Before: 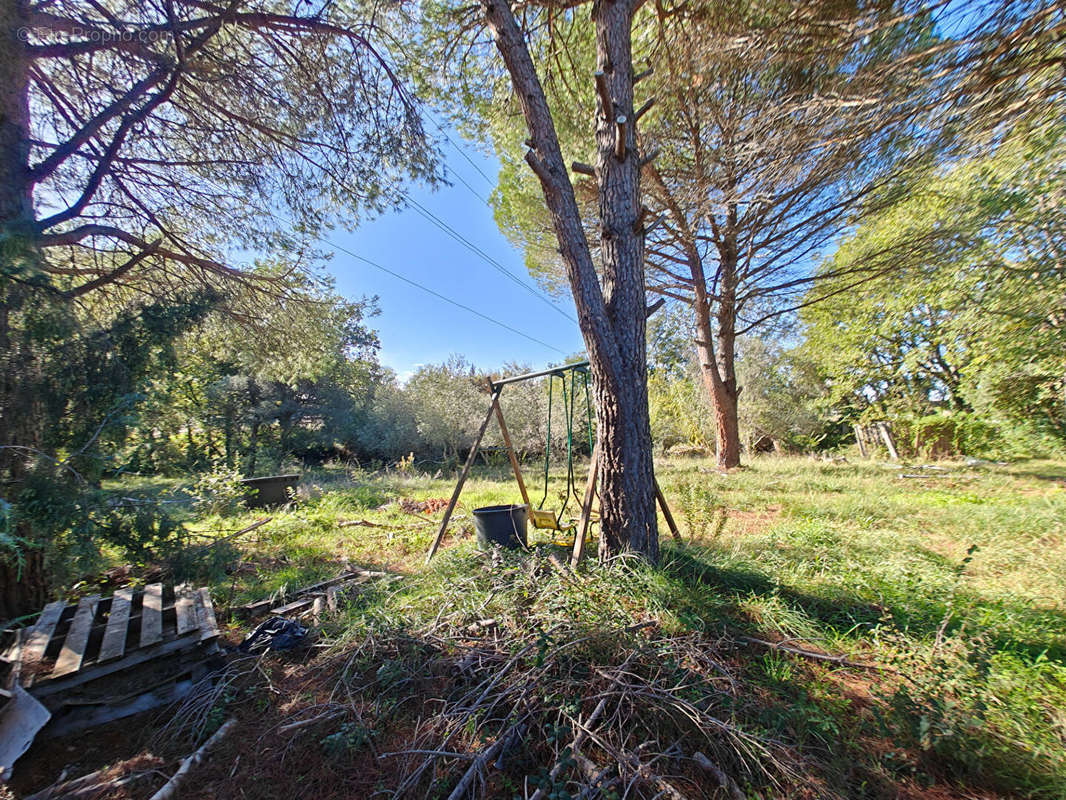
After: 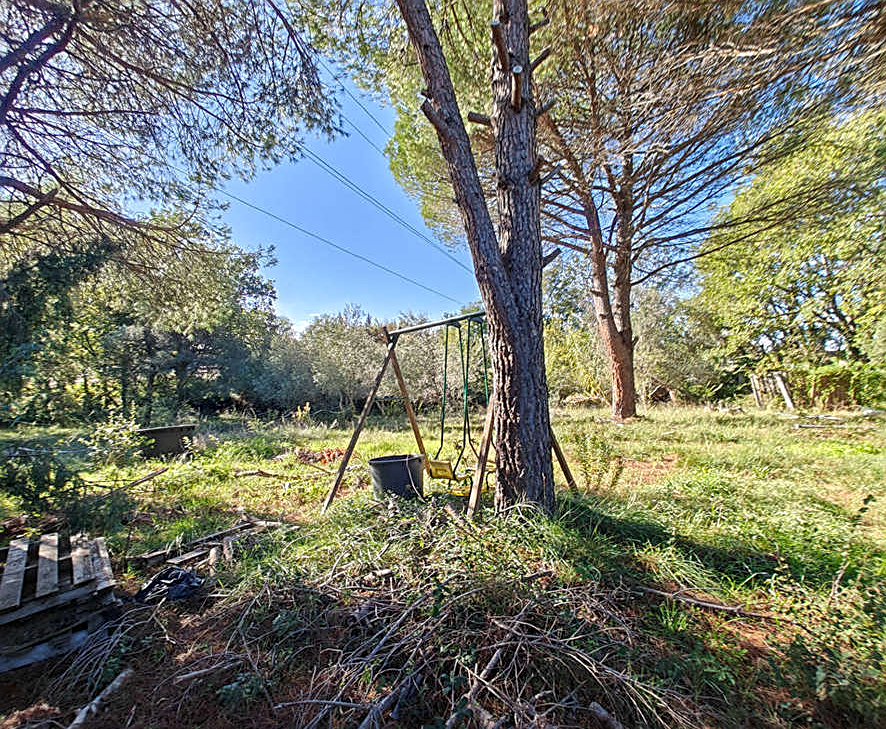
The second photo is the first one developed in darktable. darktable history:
local contrast: on, module defaults
crop: left 9.801%, top 6.329%, right 7.053%, bottom 2.478%
sharpen: amount 0.536
